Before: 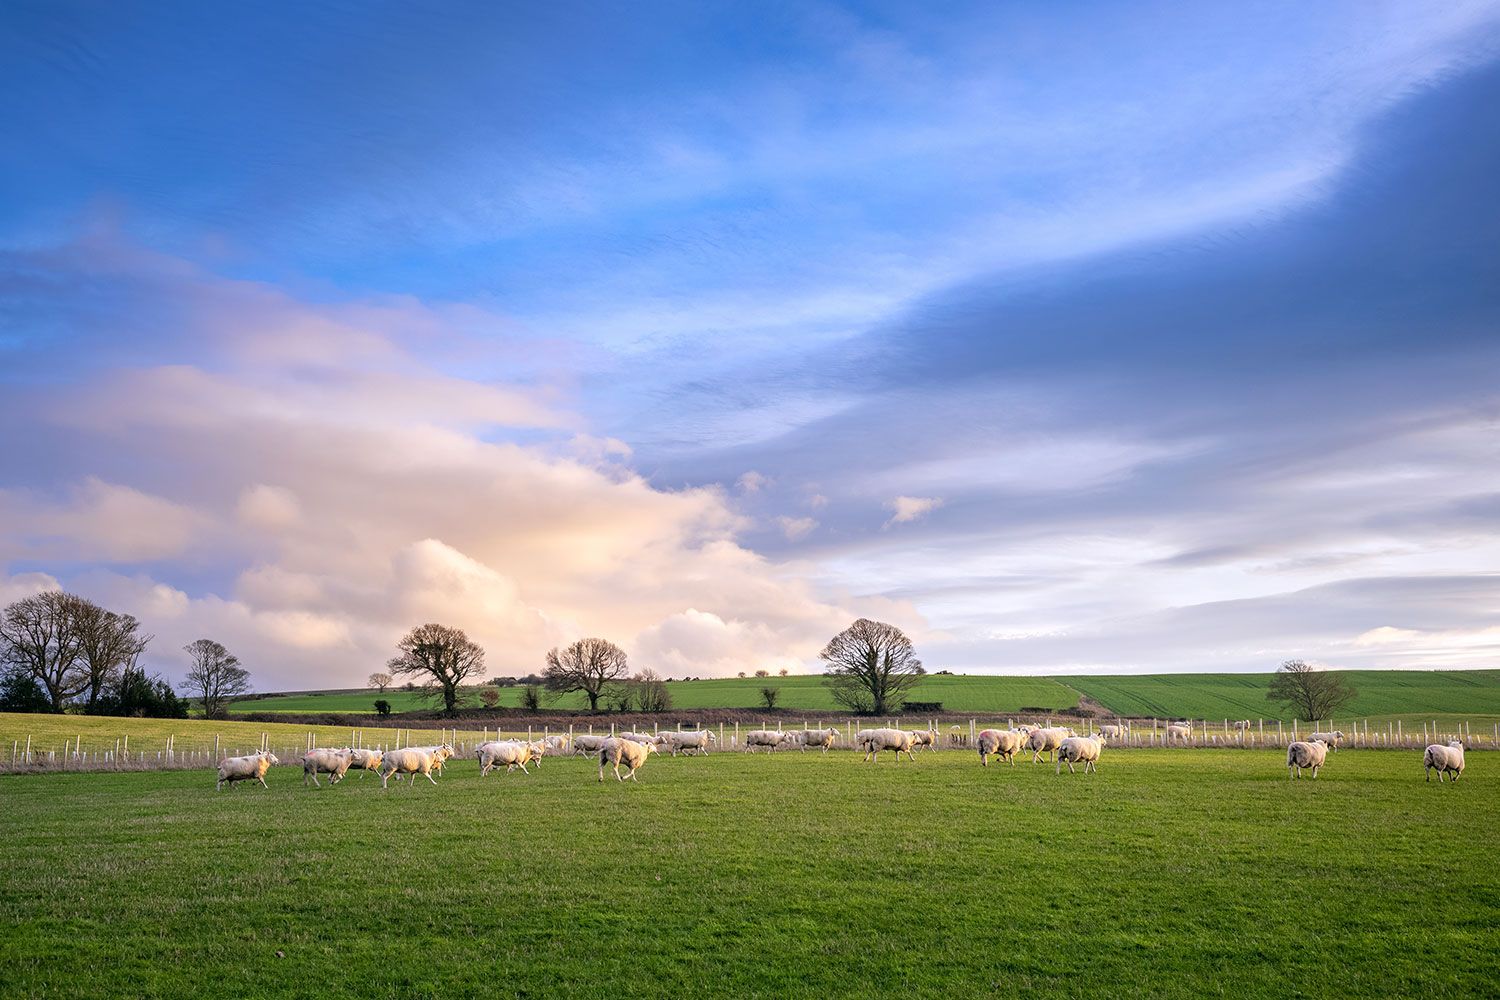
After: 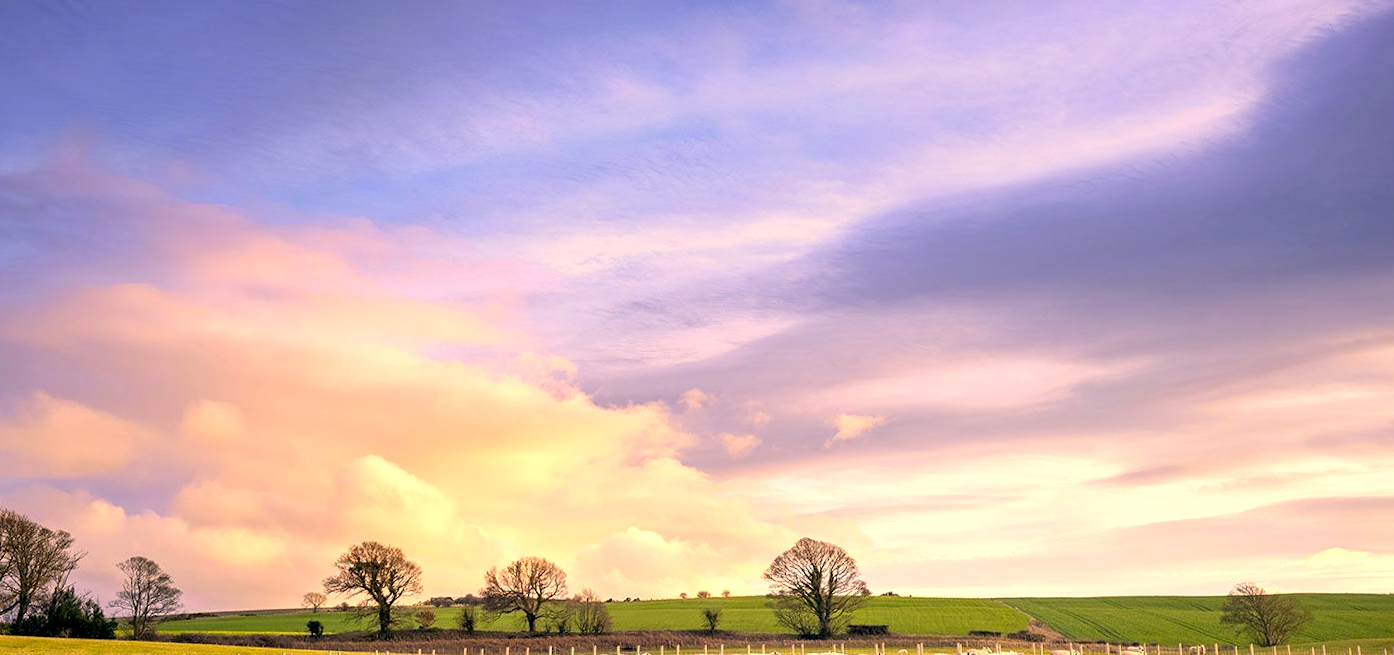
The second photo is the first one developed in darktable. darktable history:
rotate and perspective: rotation 0.215°, lens shift (vertical) -0.139, crop left 0.069, crop right 0.939, crop top 0.002, crop bottom 0.996
crop and rotate: top 4.848%, bottom 29.503%
color correction: highlights a* 15, highlights b* 31.55
exposure: black level correction 0.003, exposure 0.383 EV, compensate highlight preservation false
